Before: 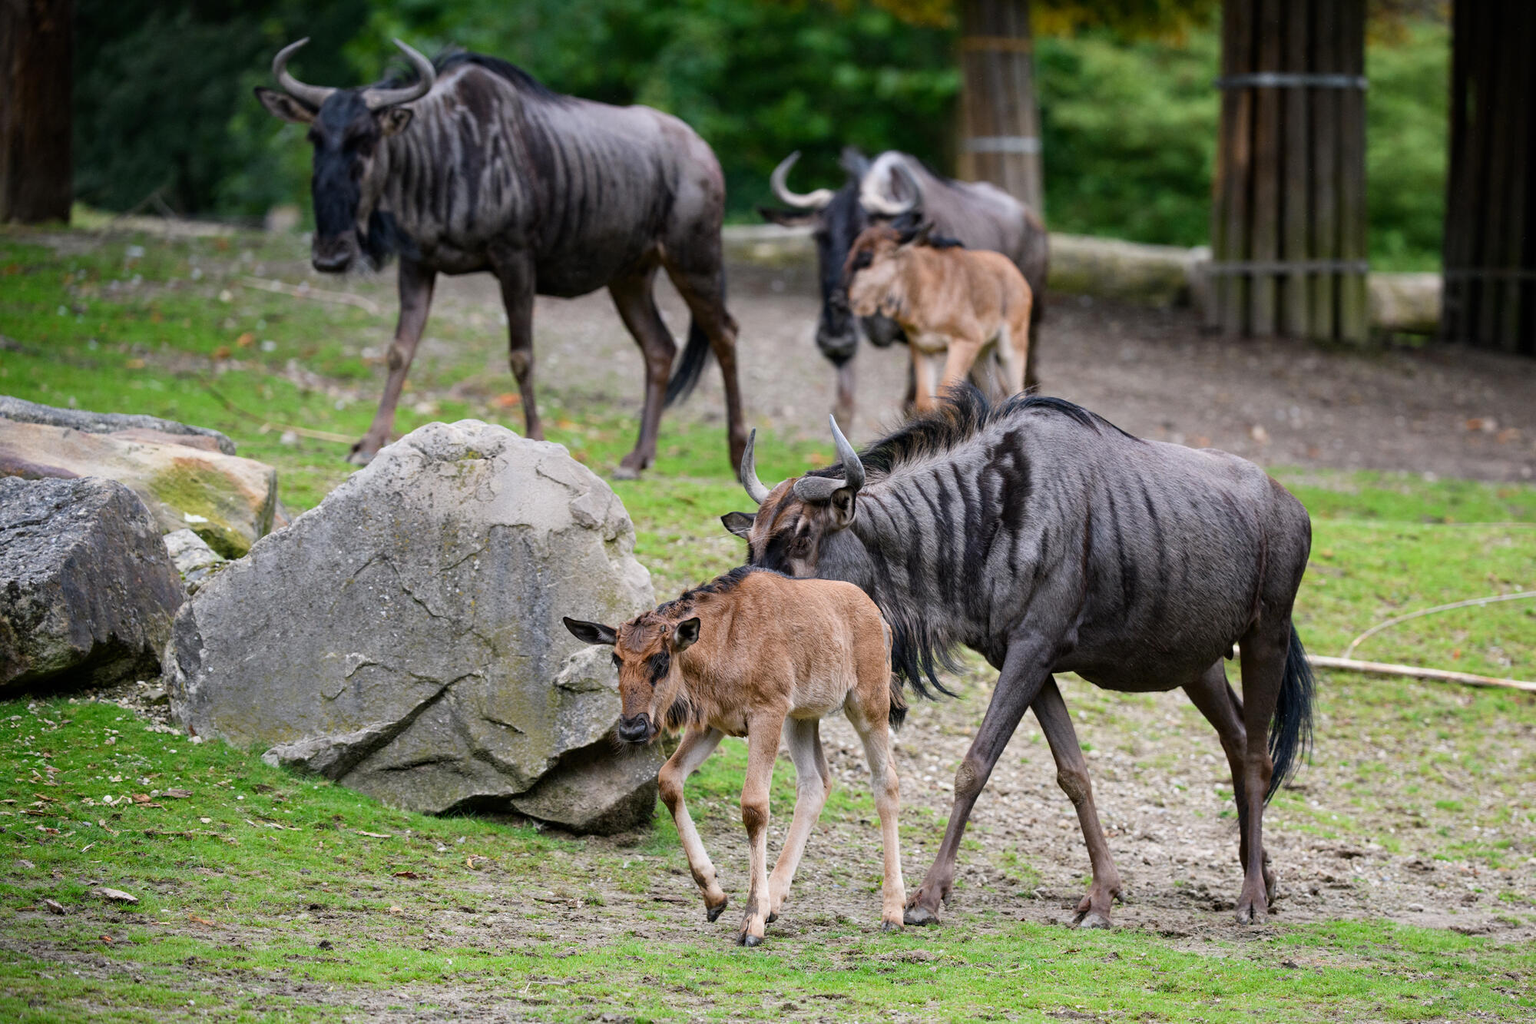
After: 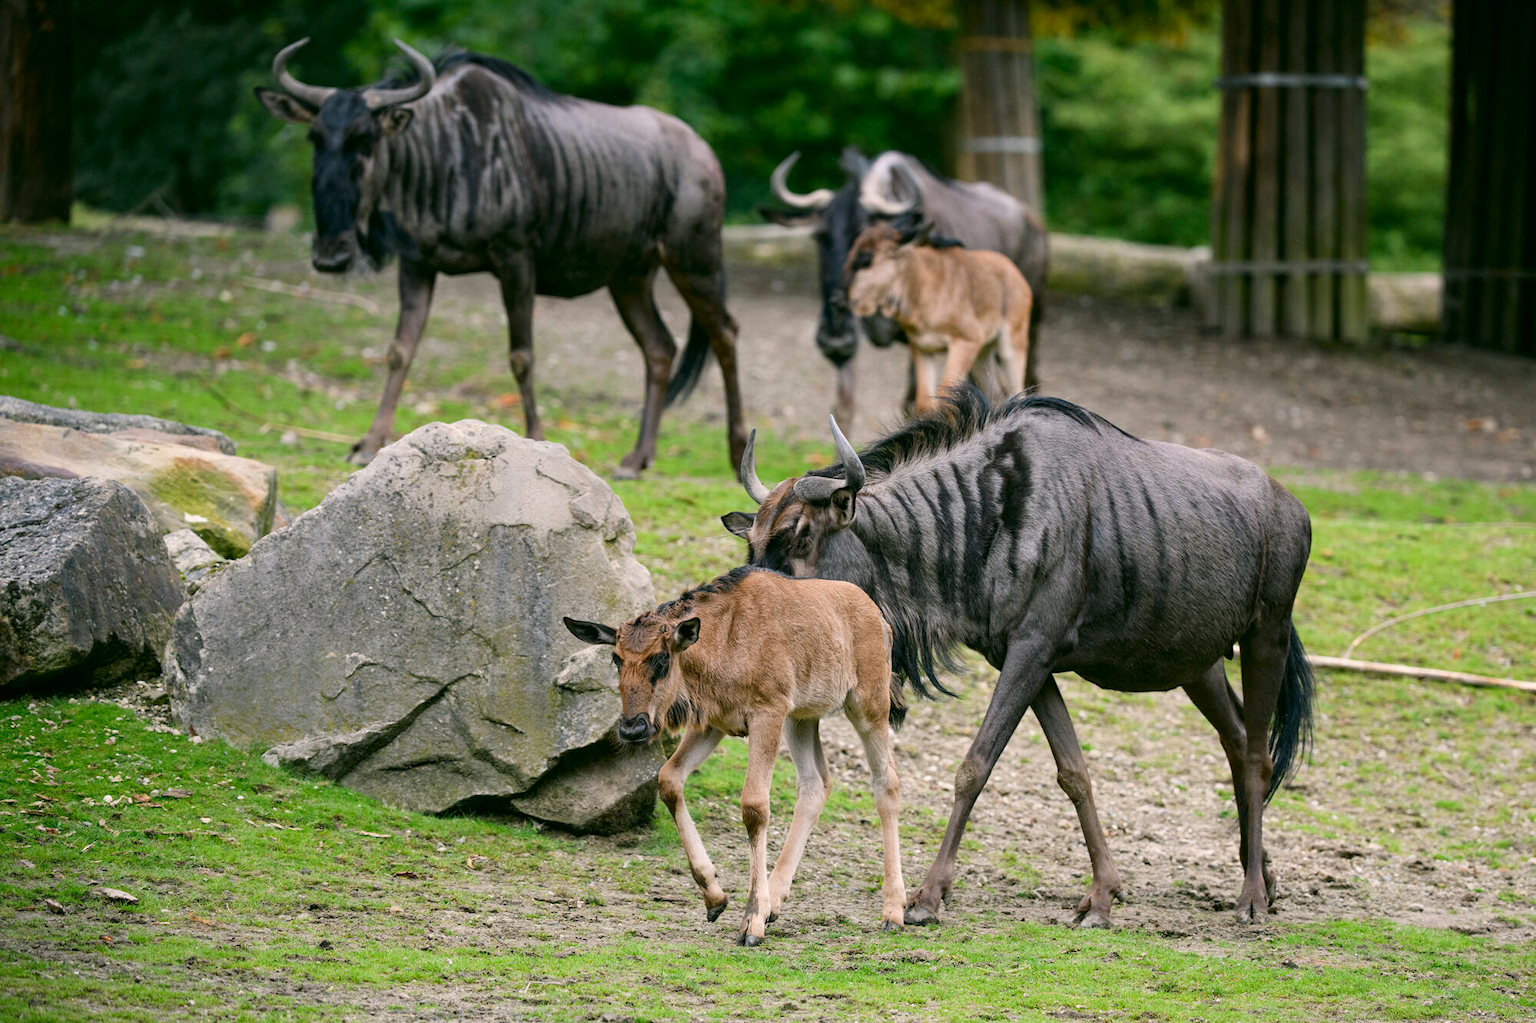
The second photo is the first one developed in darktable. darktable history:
color correction: highlights a* 4.45, highlights b* 4.93, shadows a* -8.02, shadows b* 4.95
